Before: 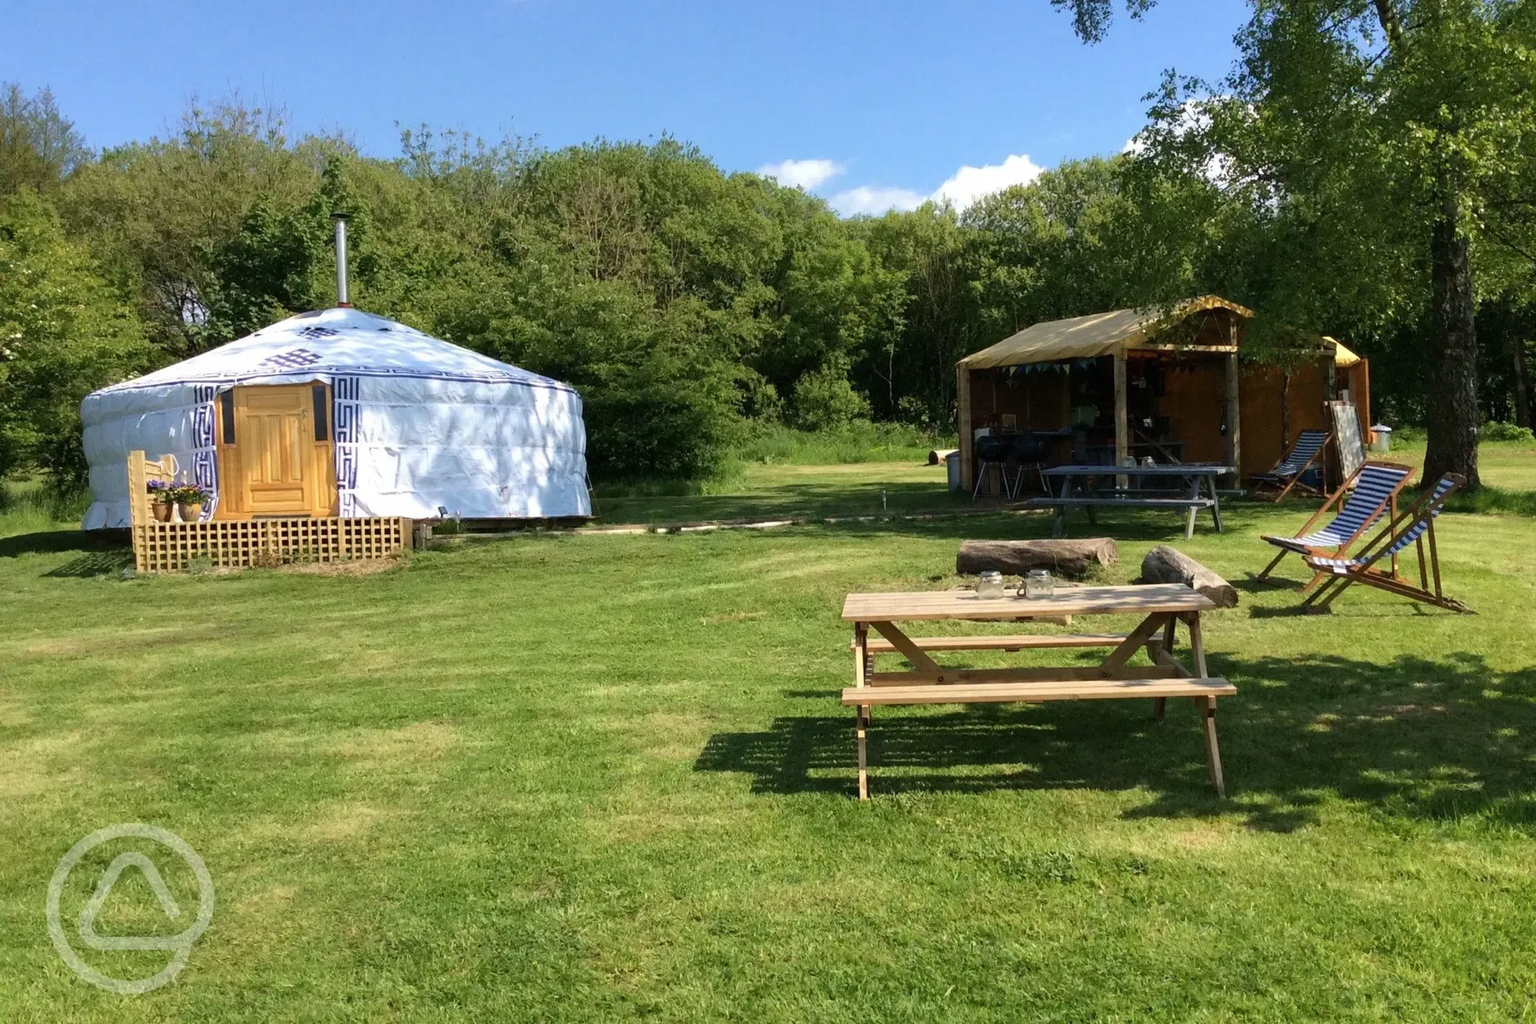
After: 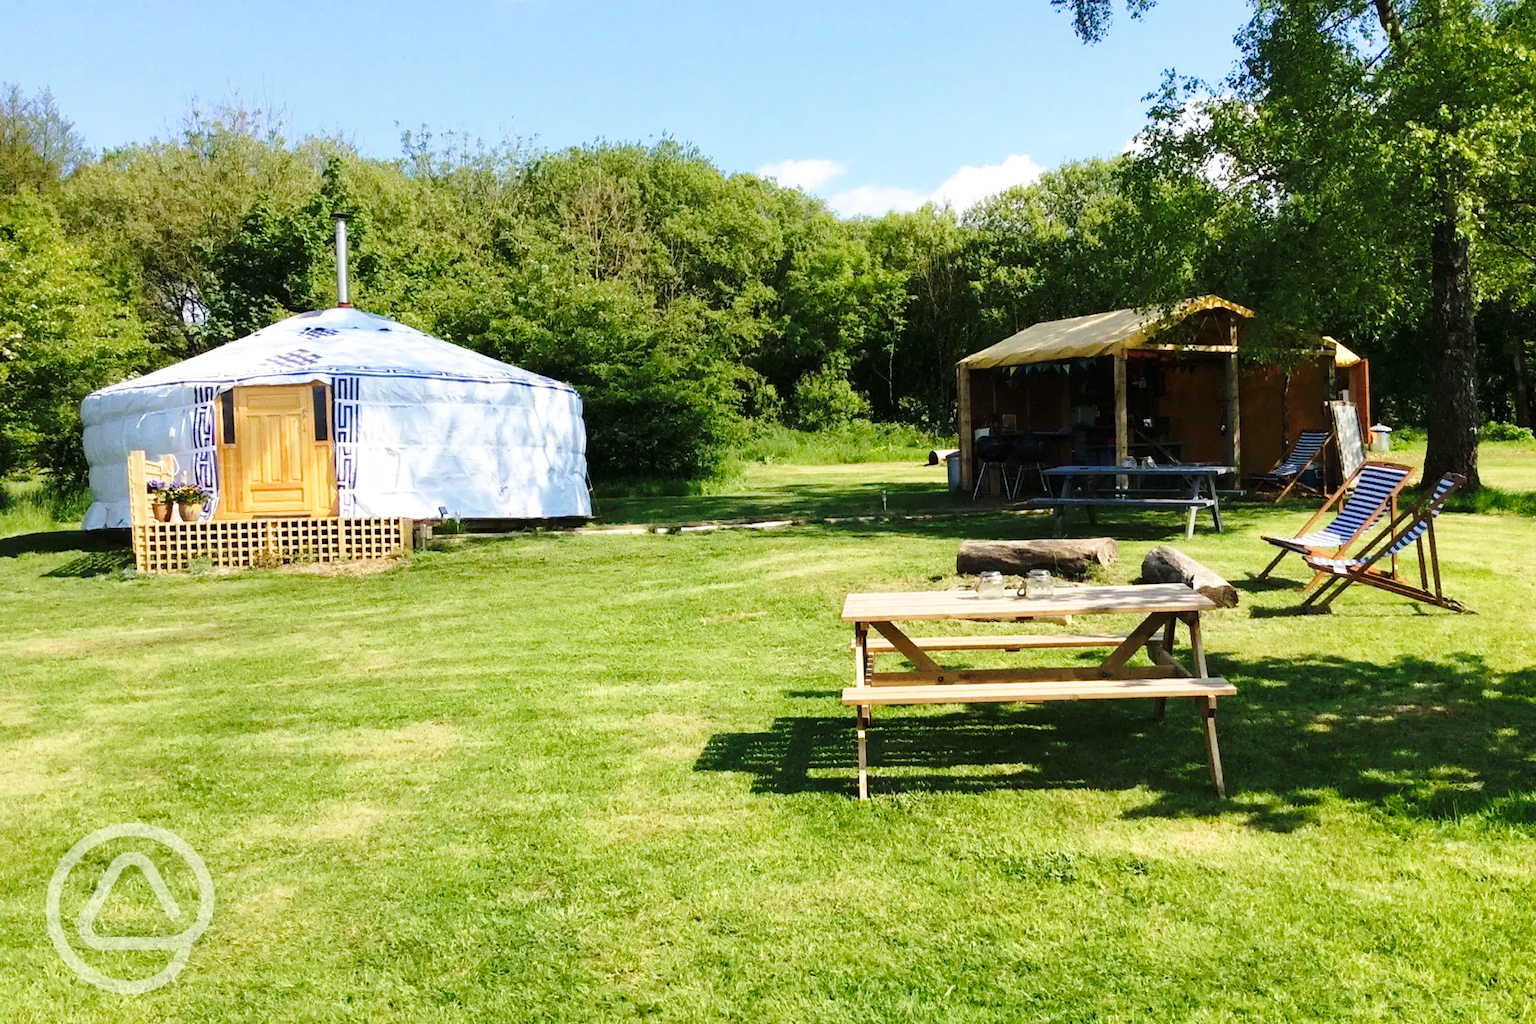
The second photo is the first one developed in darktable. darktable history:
base curve: curves: ch0 [(0, 0) (0.036, 0.037) (0.121, 0.228) (0.46, 0.76) (0.859, 0.983) (1, 1)], preserve colors none
